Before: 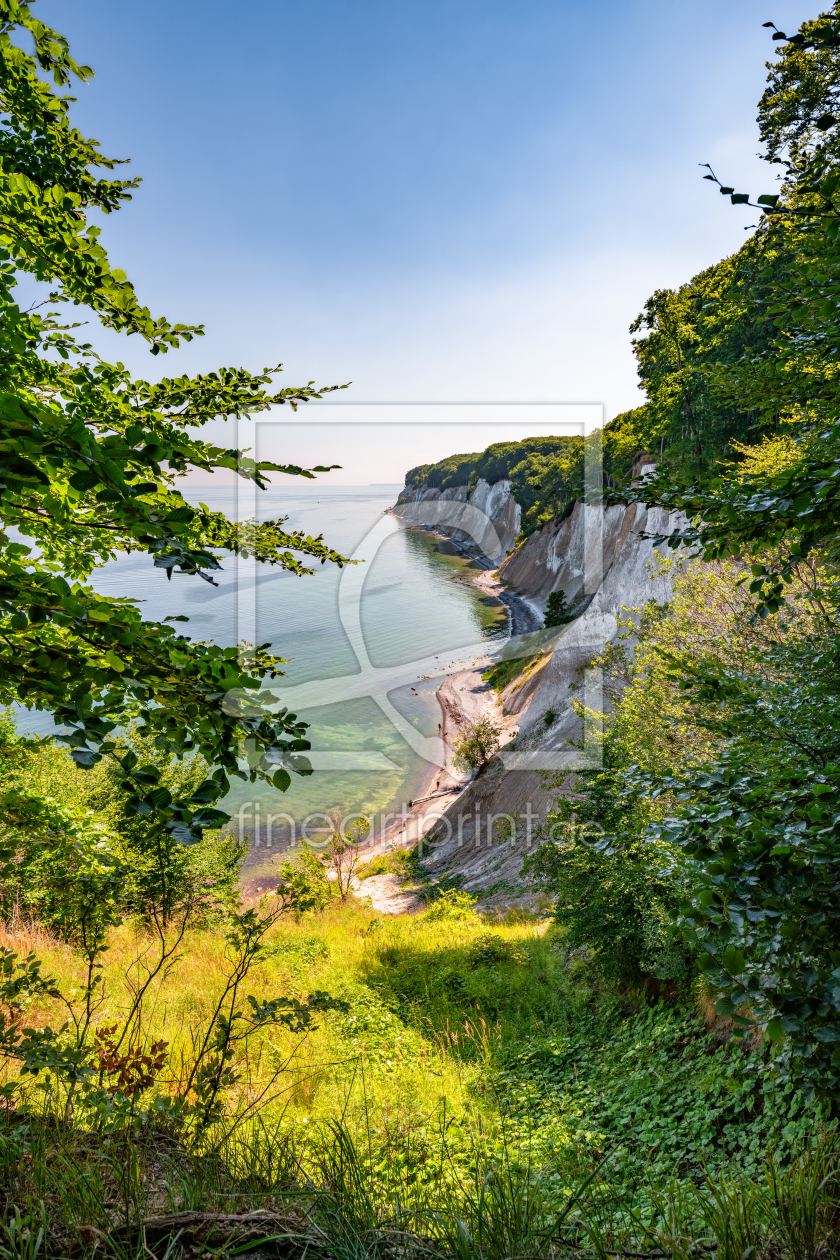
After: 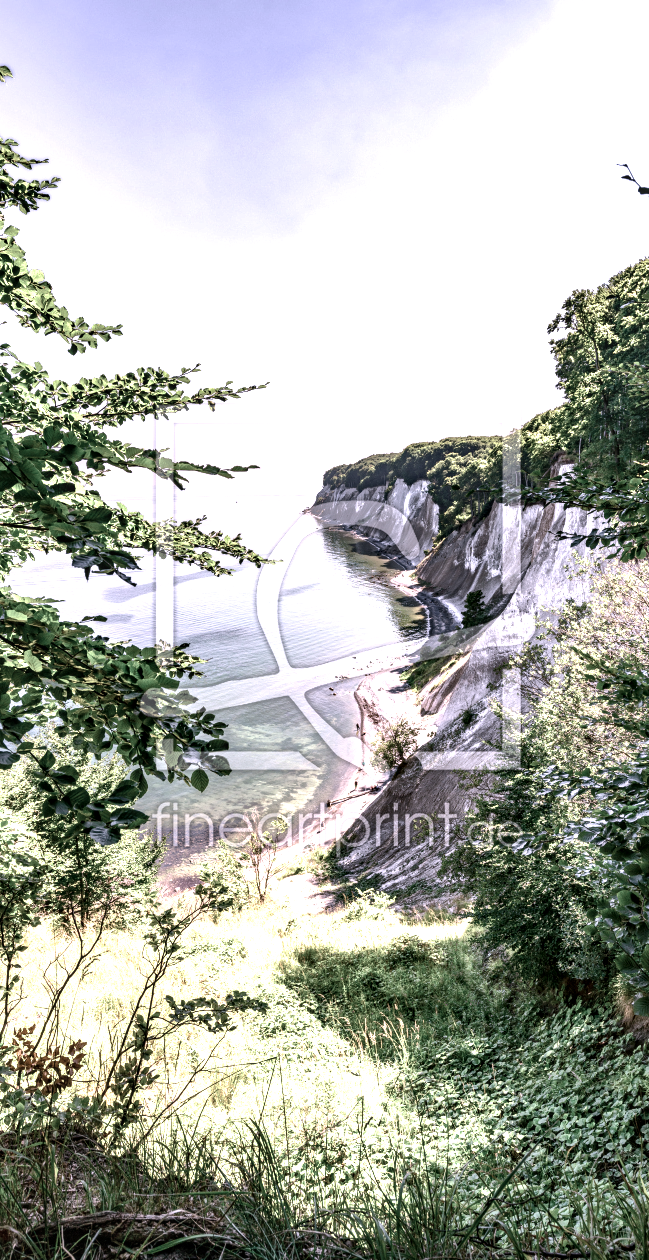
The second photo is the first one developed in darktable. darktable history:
contrast brightness saturation: contrast 0.399, brightness 0.112, saturation 0.207
crop: left 9.847%, right 12.82%
exposure: black level correction 0, exposure 0 EV, compensate highlight preservation false
color zones: curves: ch0 [(0.25, 0.667) (0.758, 0.368)]; ch1 [(0.215, 0.245) (0.761, 0.373)]; ch2 [(0.247, 0.554) (0.761, 0.436)]
color correction: highlights a* 15.17, highlights b* -24.82
local contrast: on, module defaults
shadows and highlights: shadows 39.94, highlights -59.95
